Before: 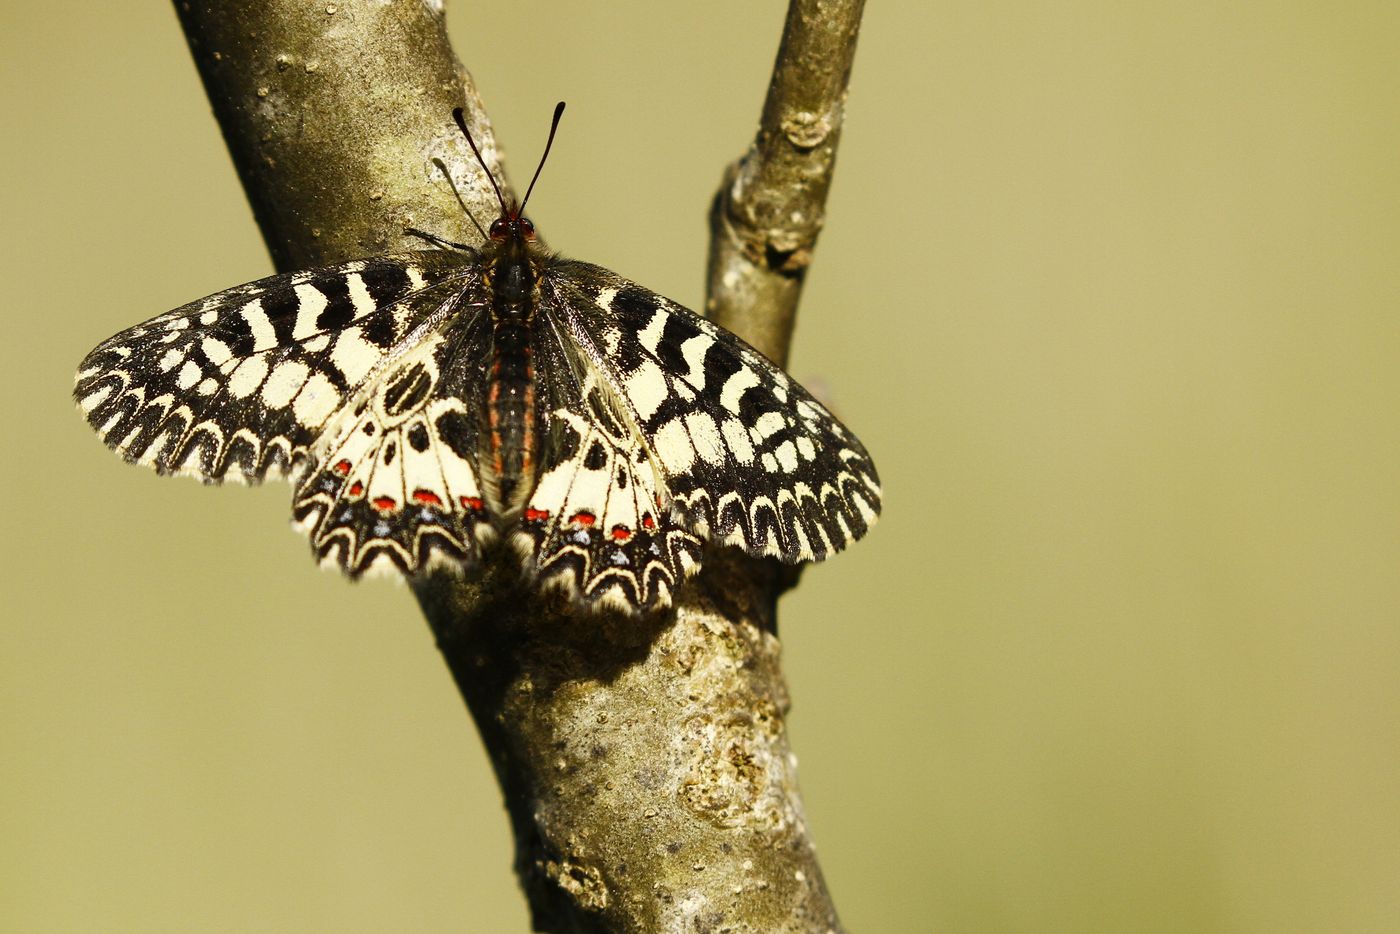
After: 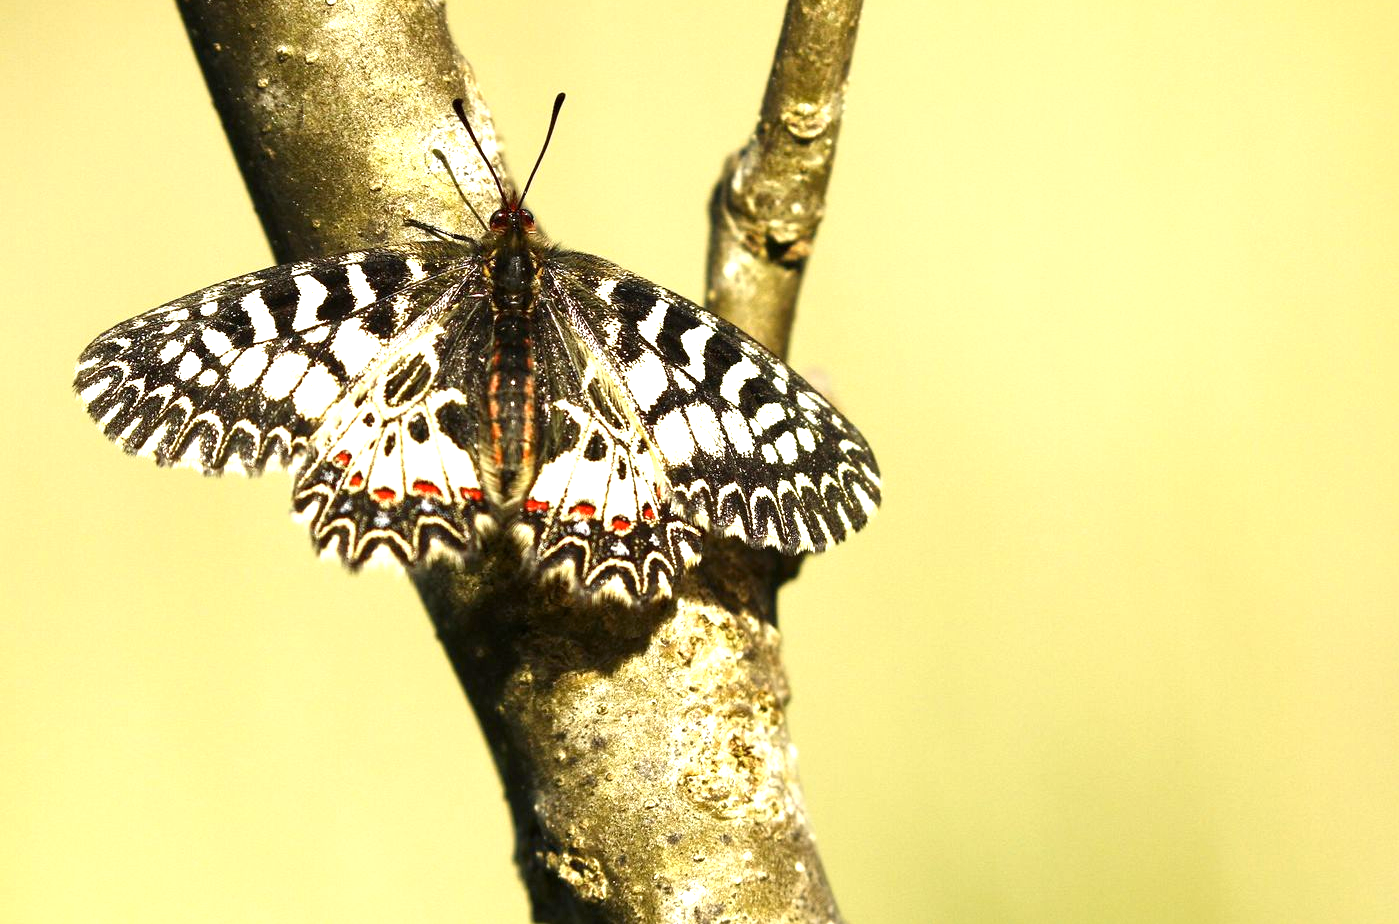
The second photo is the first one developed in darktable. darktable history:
crop: top 1.043%, right 0.022%
exposure: black level correction 0.001, exposure 1.052 EV, compensate highlight preservation false
